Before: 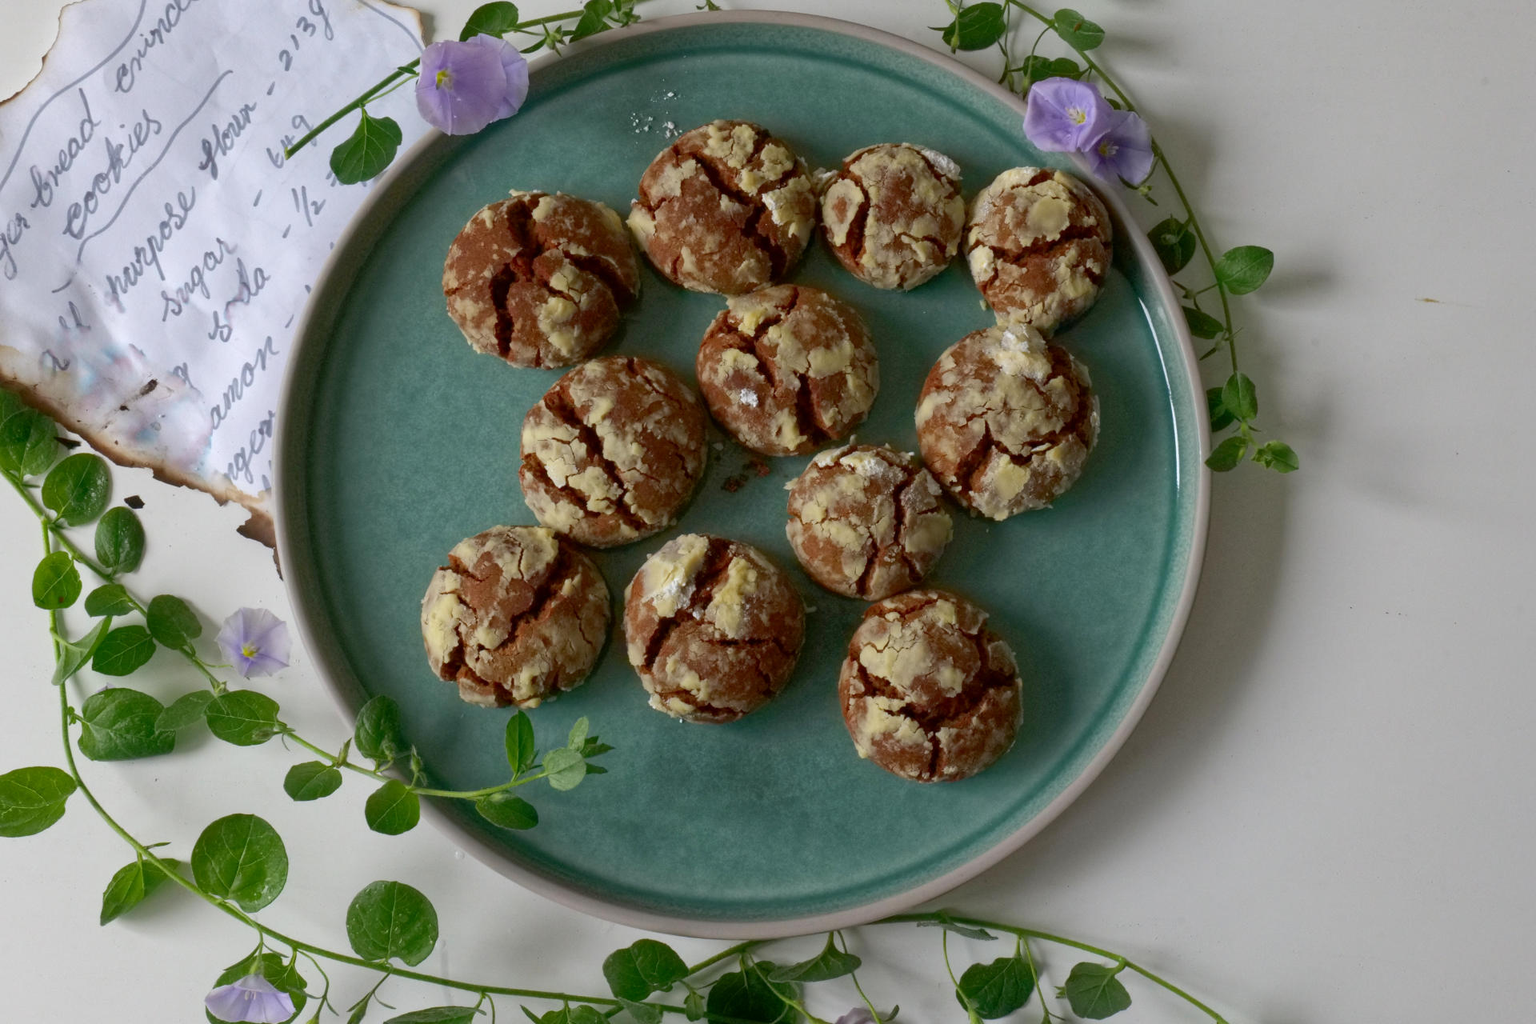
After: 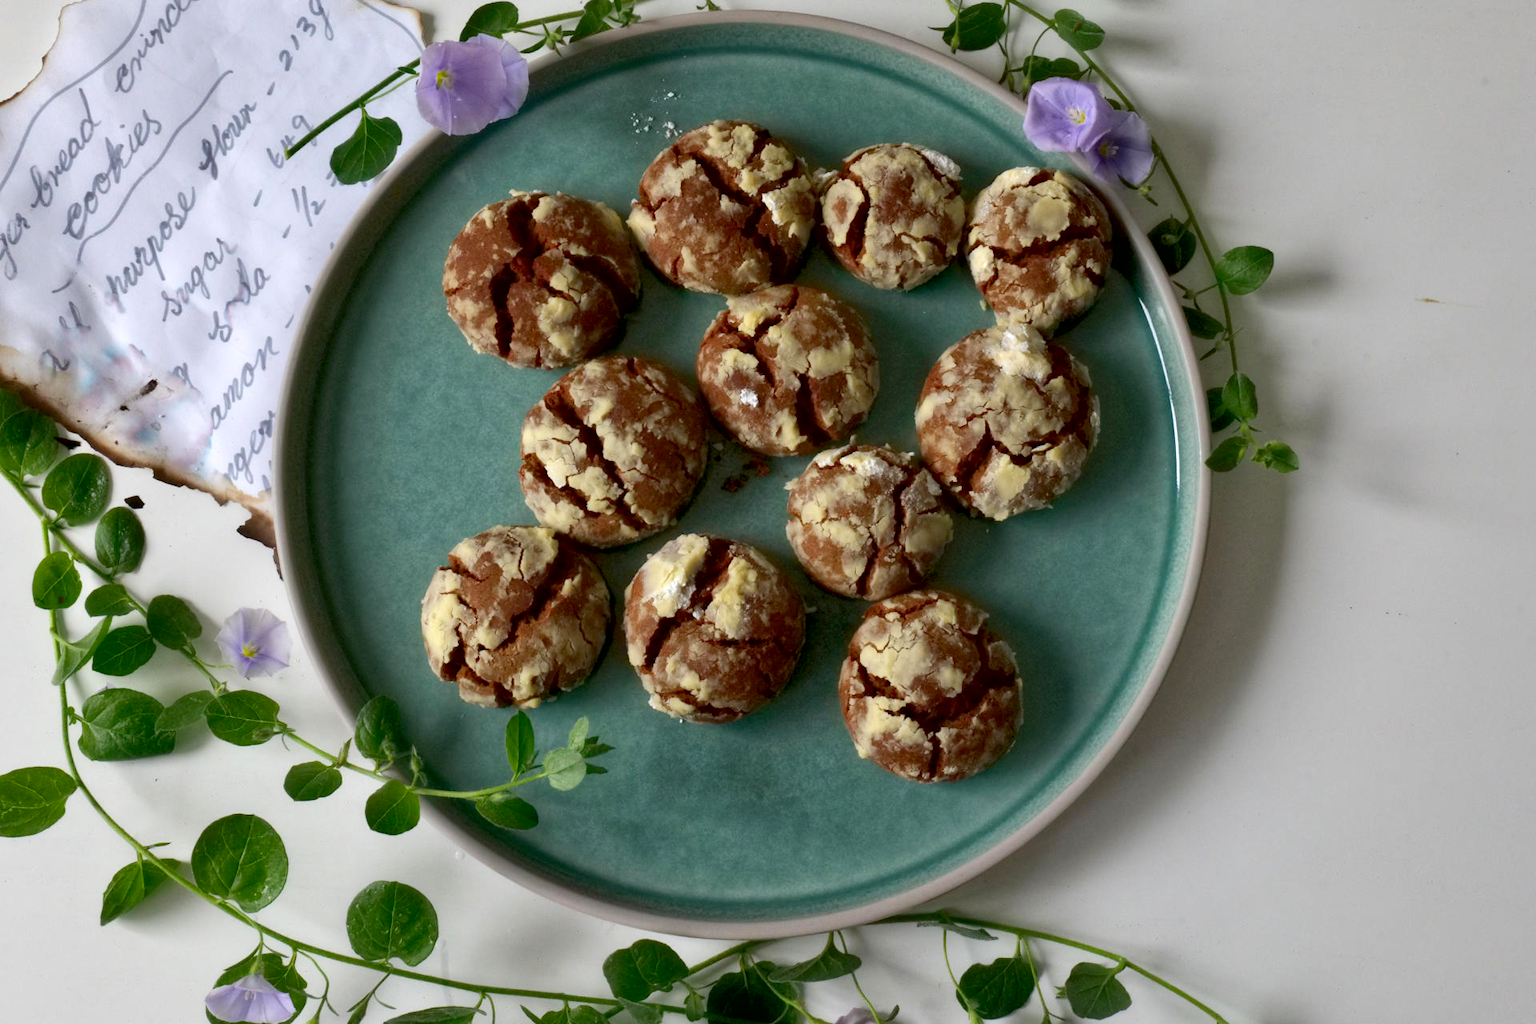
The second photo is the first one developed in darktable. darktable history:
contrast brightness saturation: contrast 0.095, brightness 0.039, saturation 0.095
contrast equalizer: octaves 7, y [[0.536, 0.565, 0.581, 0.516, 0.52, 0.491], [0.5 ×6], [0.5 ×6], [0 ×6], [0 ×6]]
